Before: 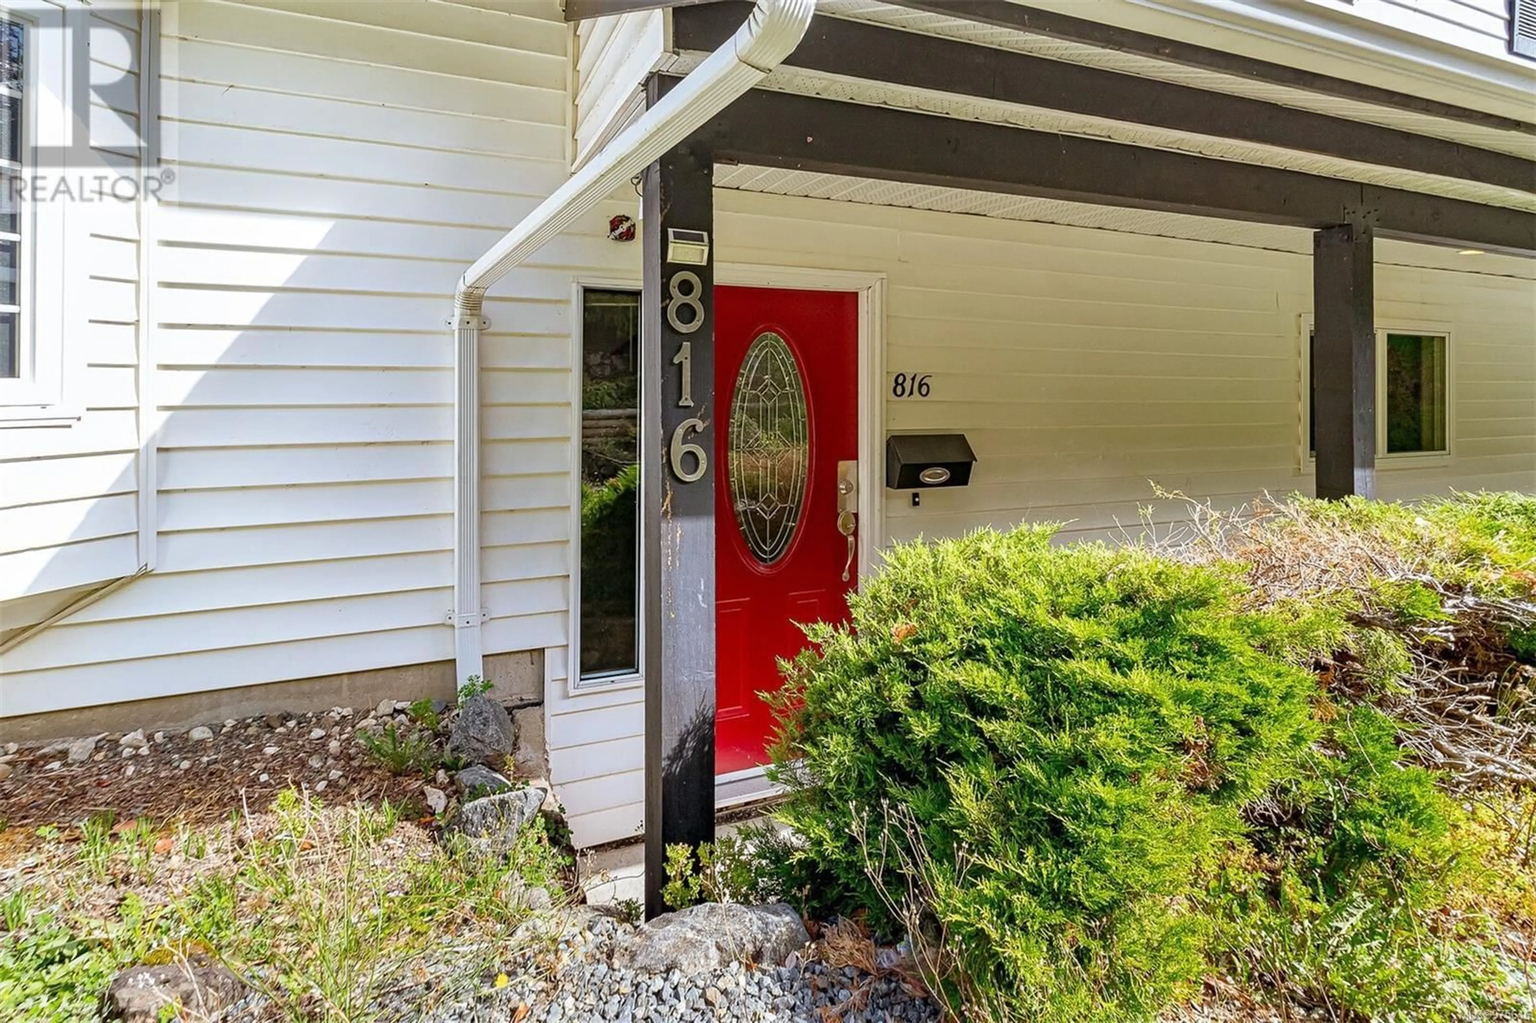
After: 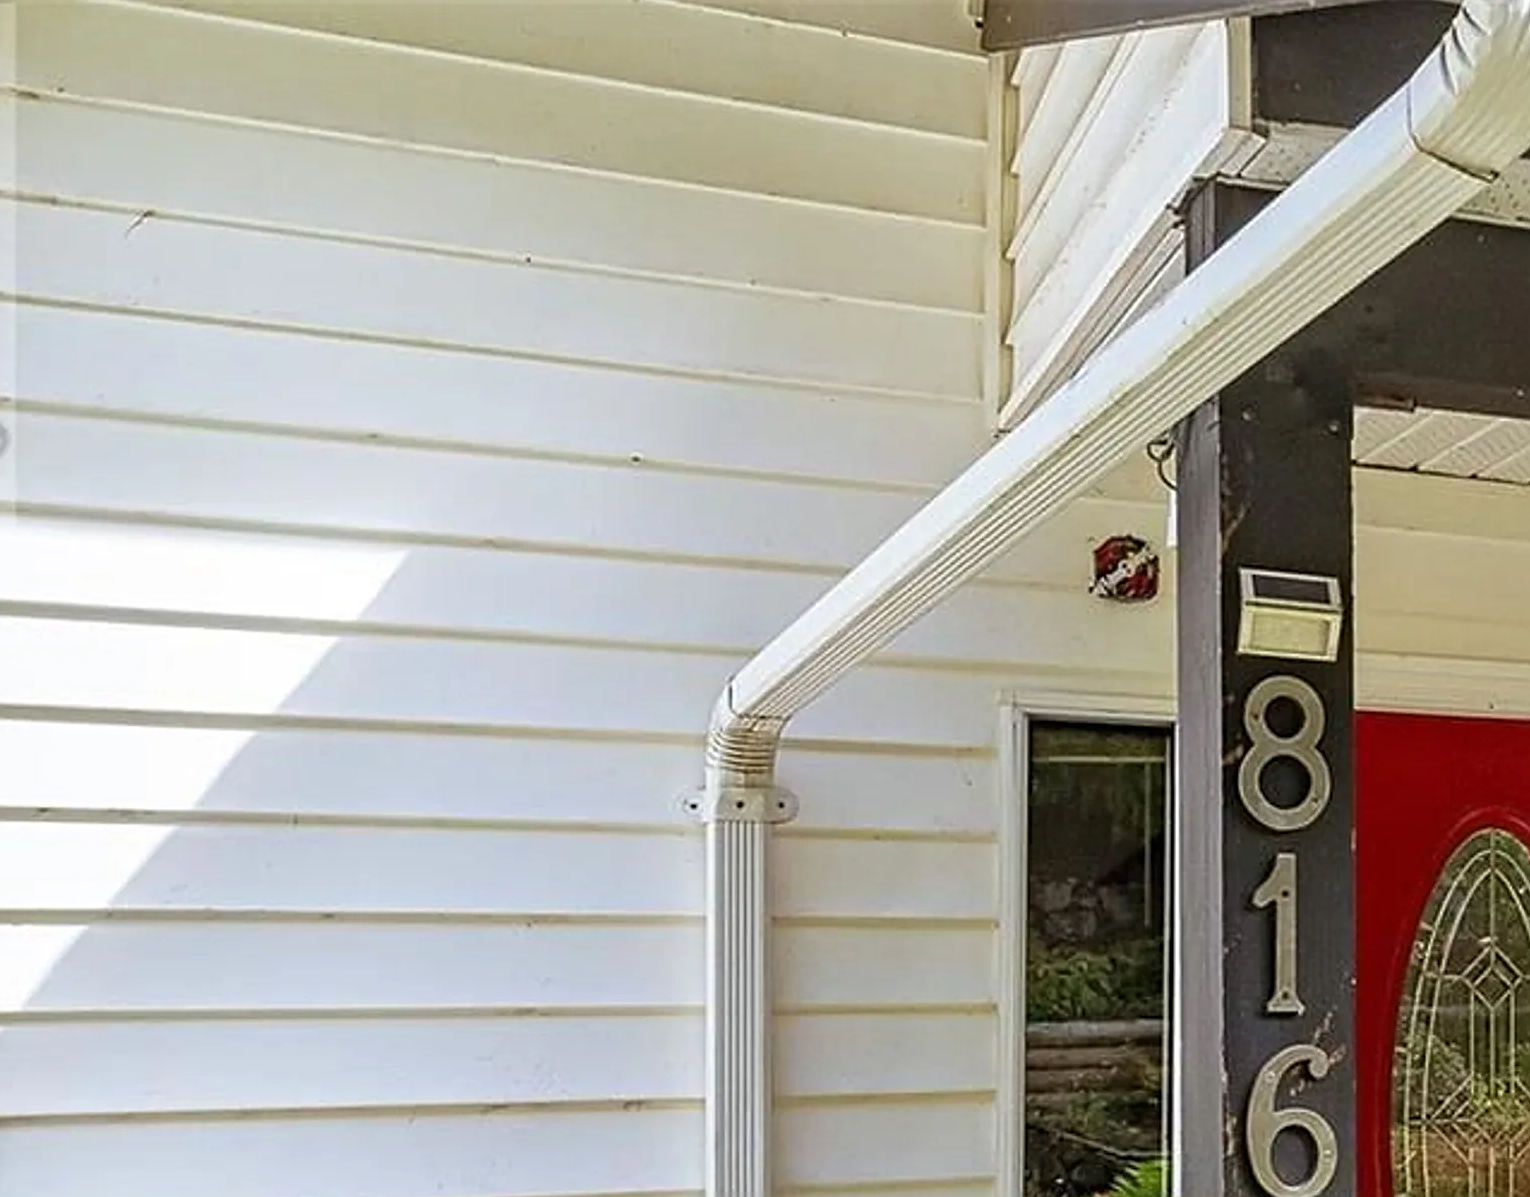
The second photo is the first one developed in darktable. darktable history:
sharpen: on, module defaults
crop and rotate: left 11.198%, top 0.103%, right 48.955%, bottom 53.102%
